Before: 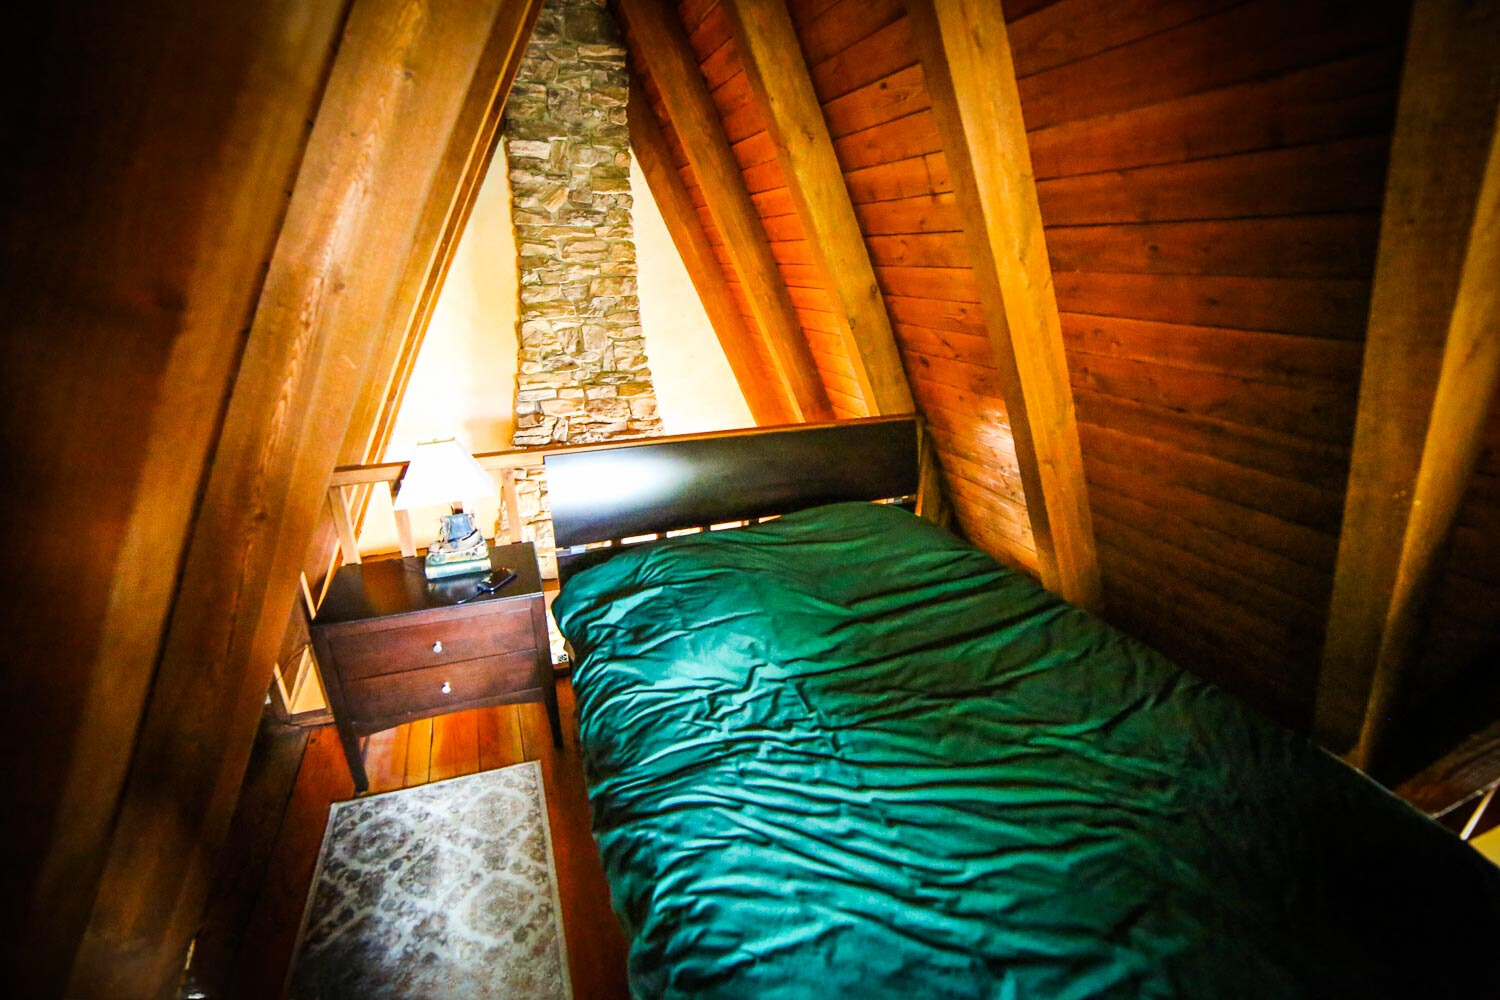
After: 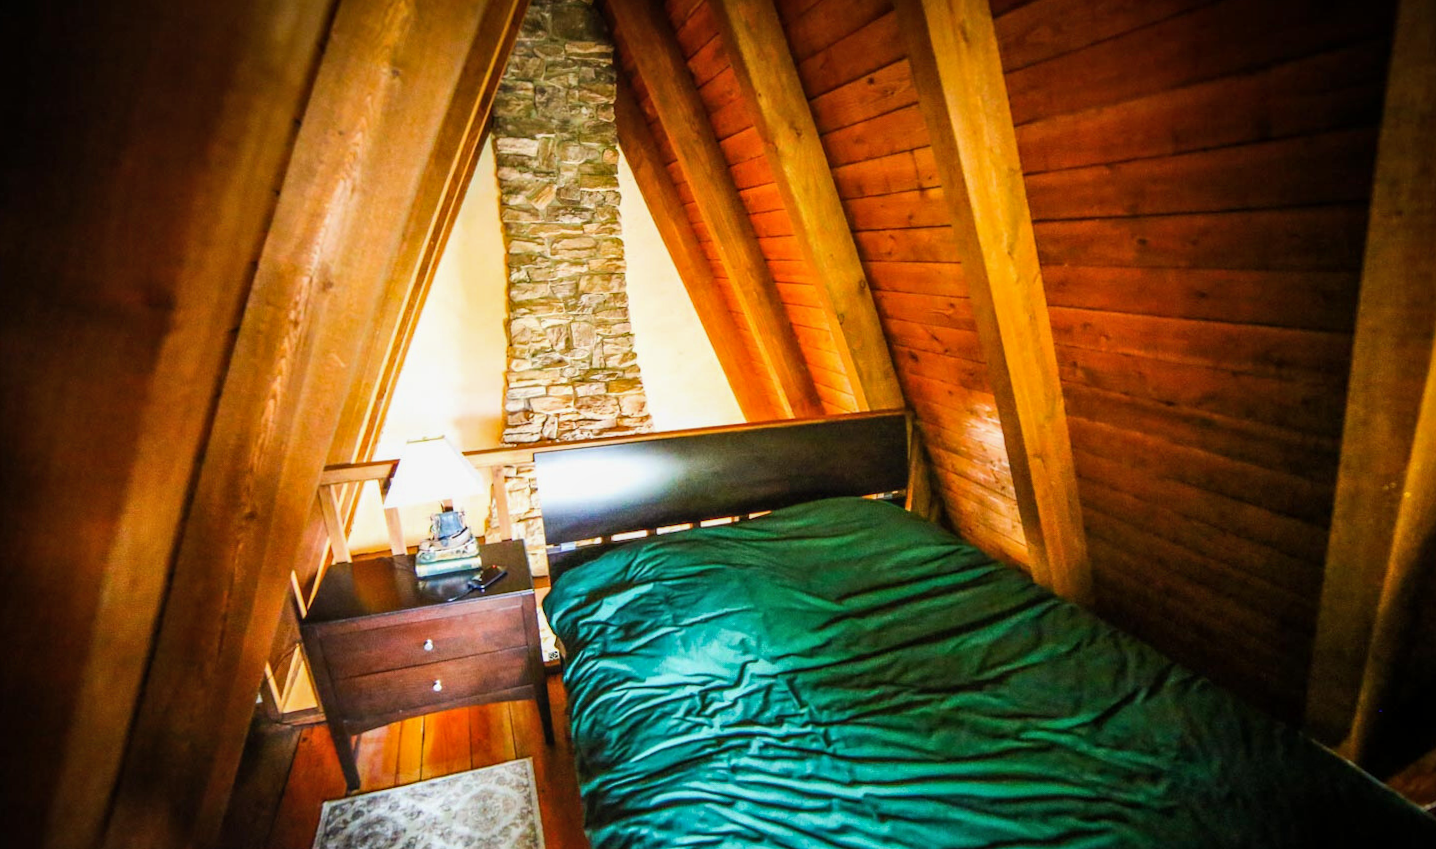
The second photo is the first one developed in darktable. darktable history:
crop and rotate: angle 0.365°, left 0.214%, right 3.073%, bottom 14.197%
local contrast: detail 109%
